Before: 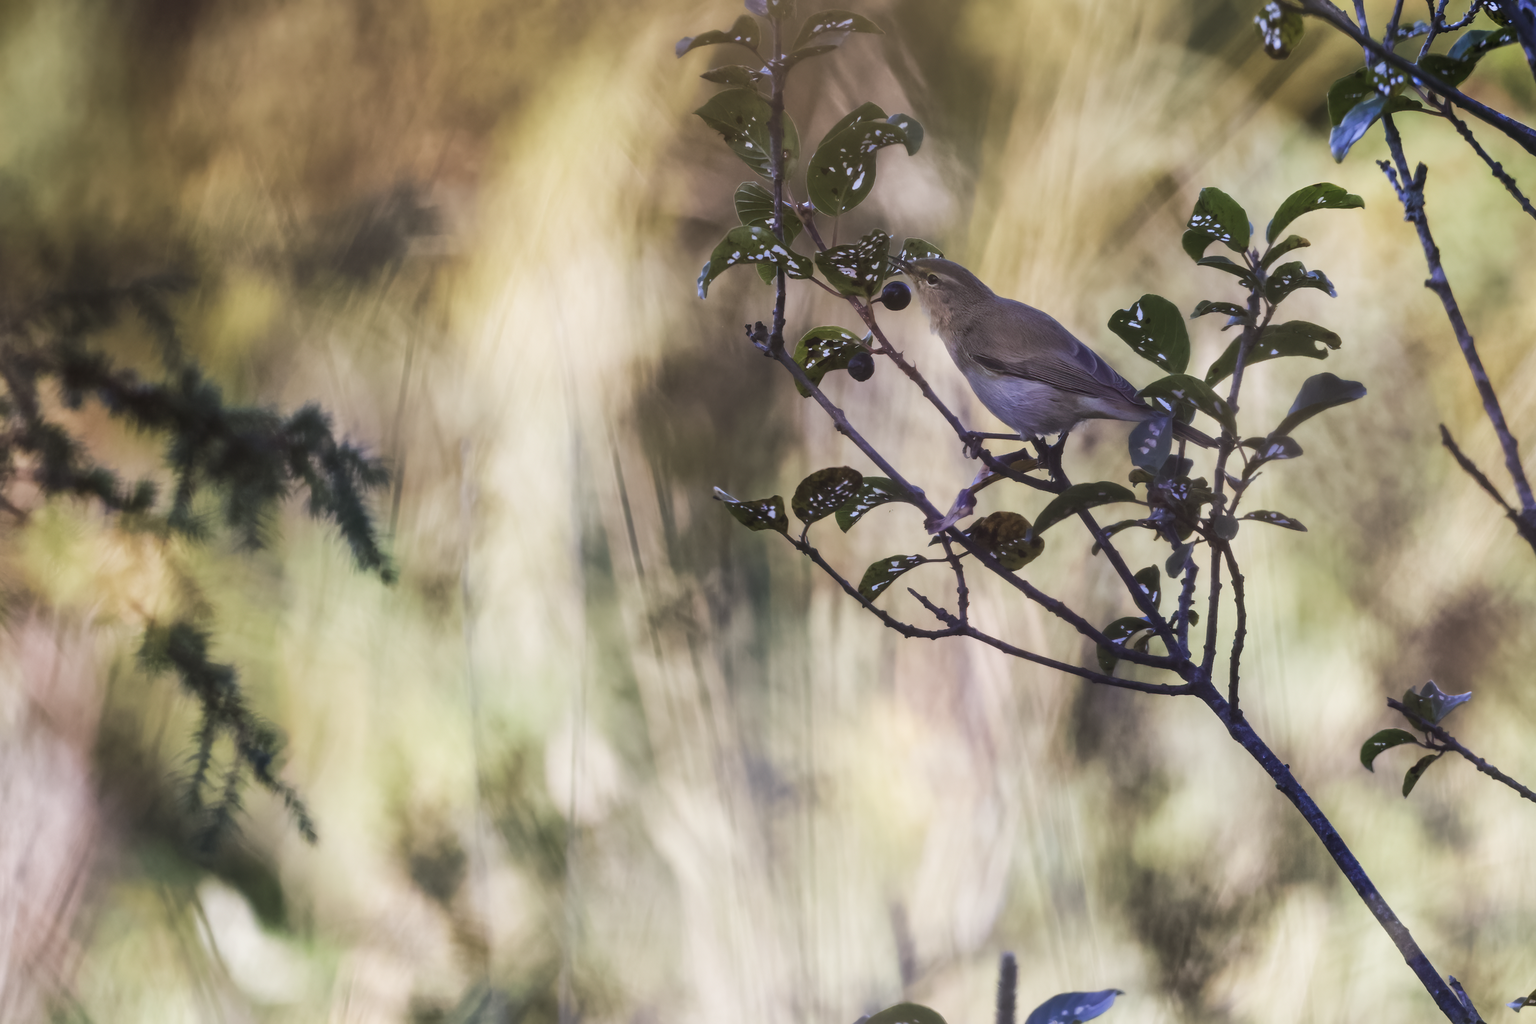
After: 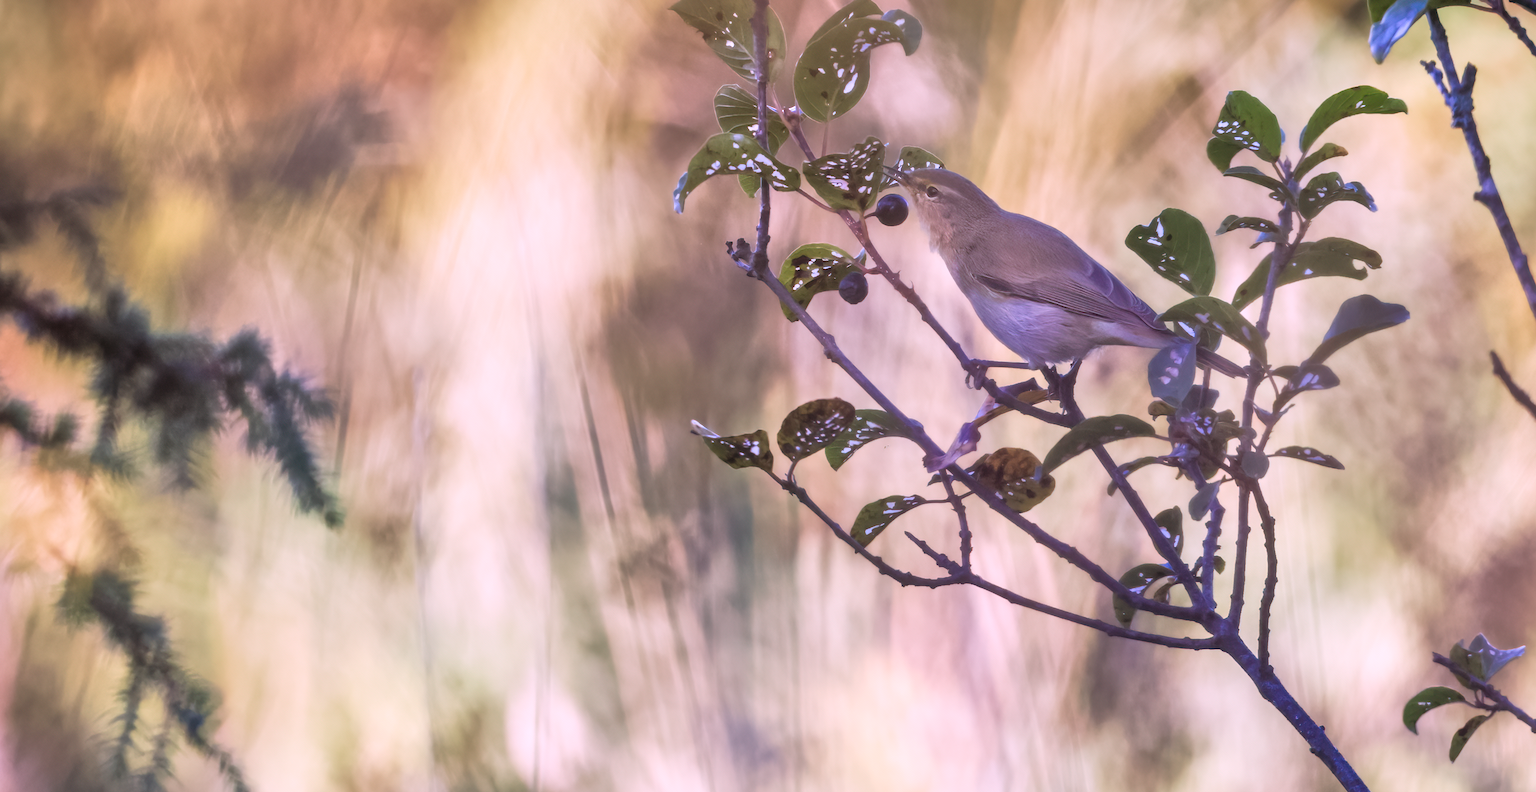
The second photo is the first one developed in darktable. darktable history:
contrast brightness saturation: contrast 0.07
white balance: red 1.066, blue 1.119
crop: left 5.596%, top 10.314%, right 3.534%, bottom 19.395%
tone equalizer: -7 EV 0.15 EV, -6 EV 0.6 EV, -5 EV 1.15 EV, -4 EV 1.33 EV, -3 EV 1.15 EV, -2 EV 0.6 EV, -1 EV 0.15 EV, mask exposure compensation -0.5 EV
